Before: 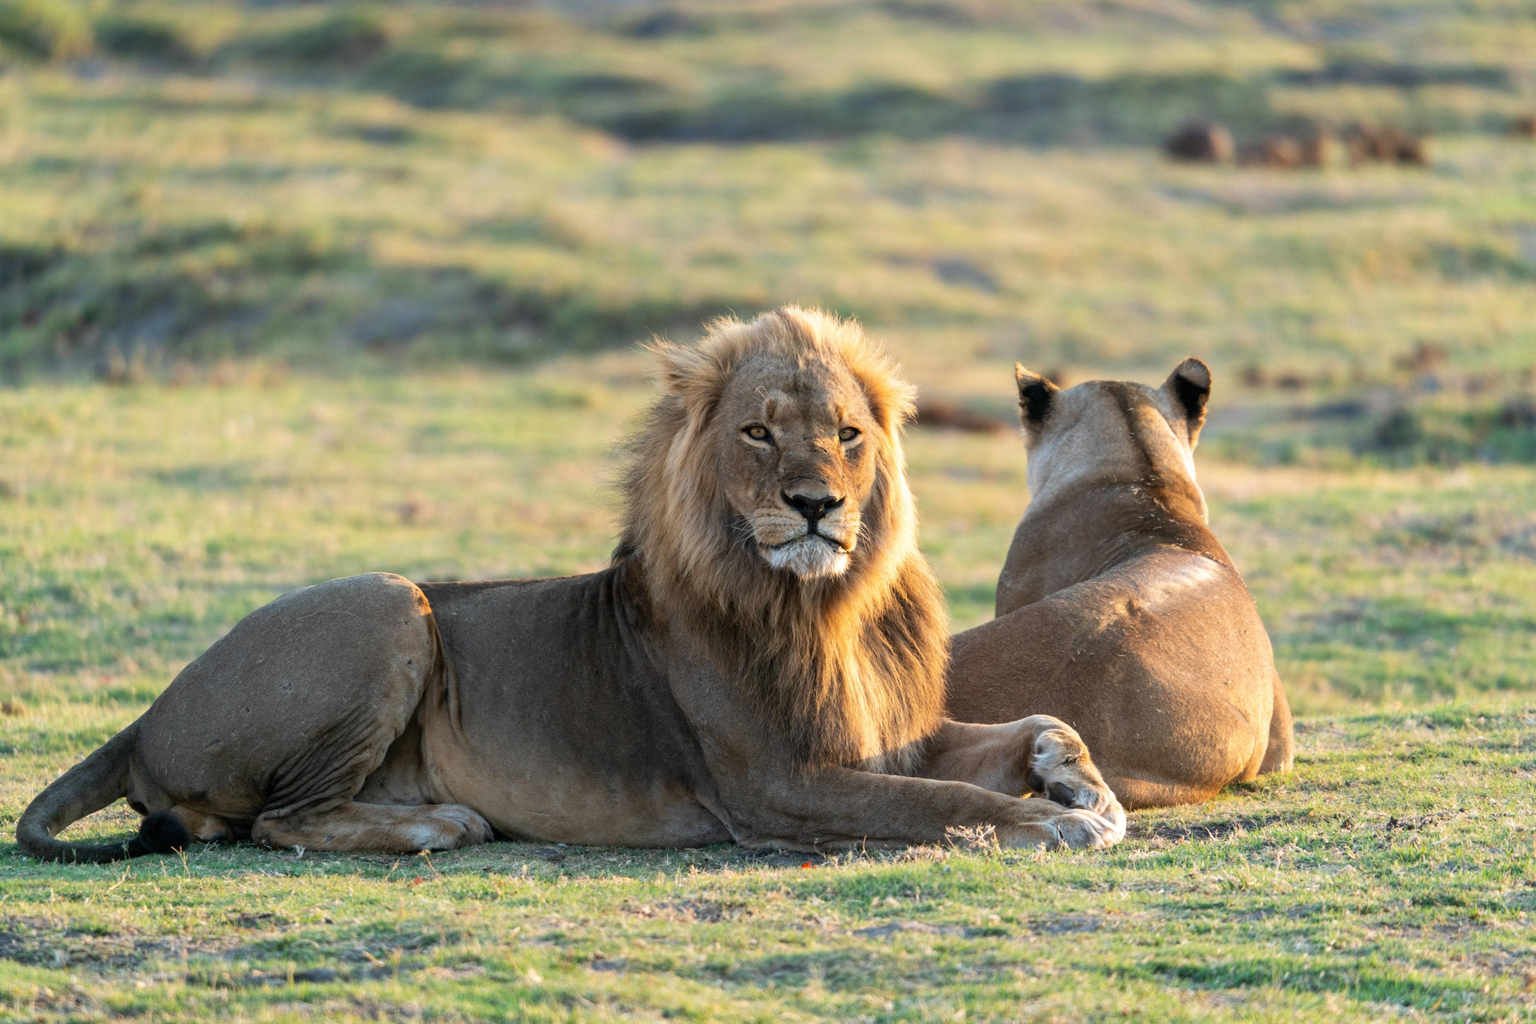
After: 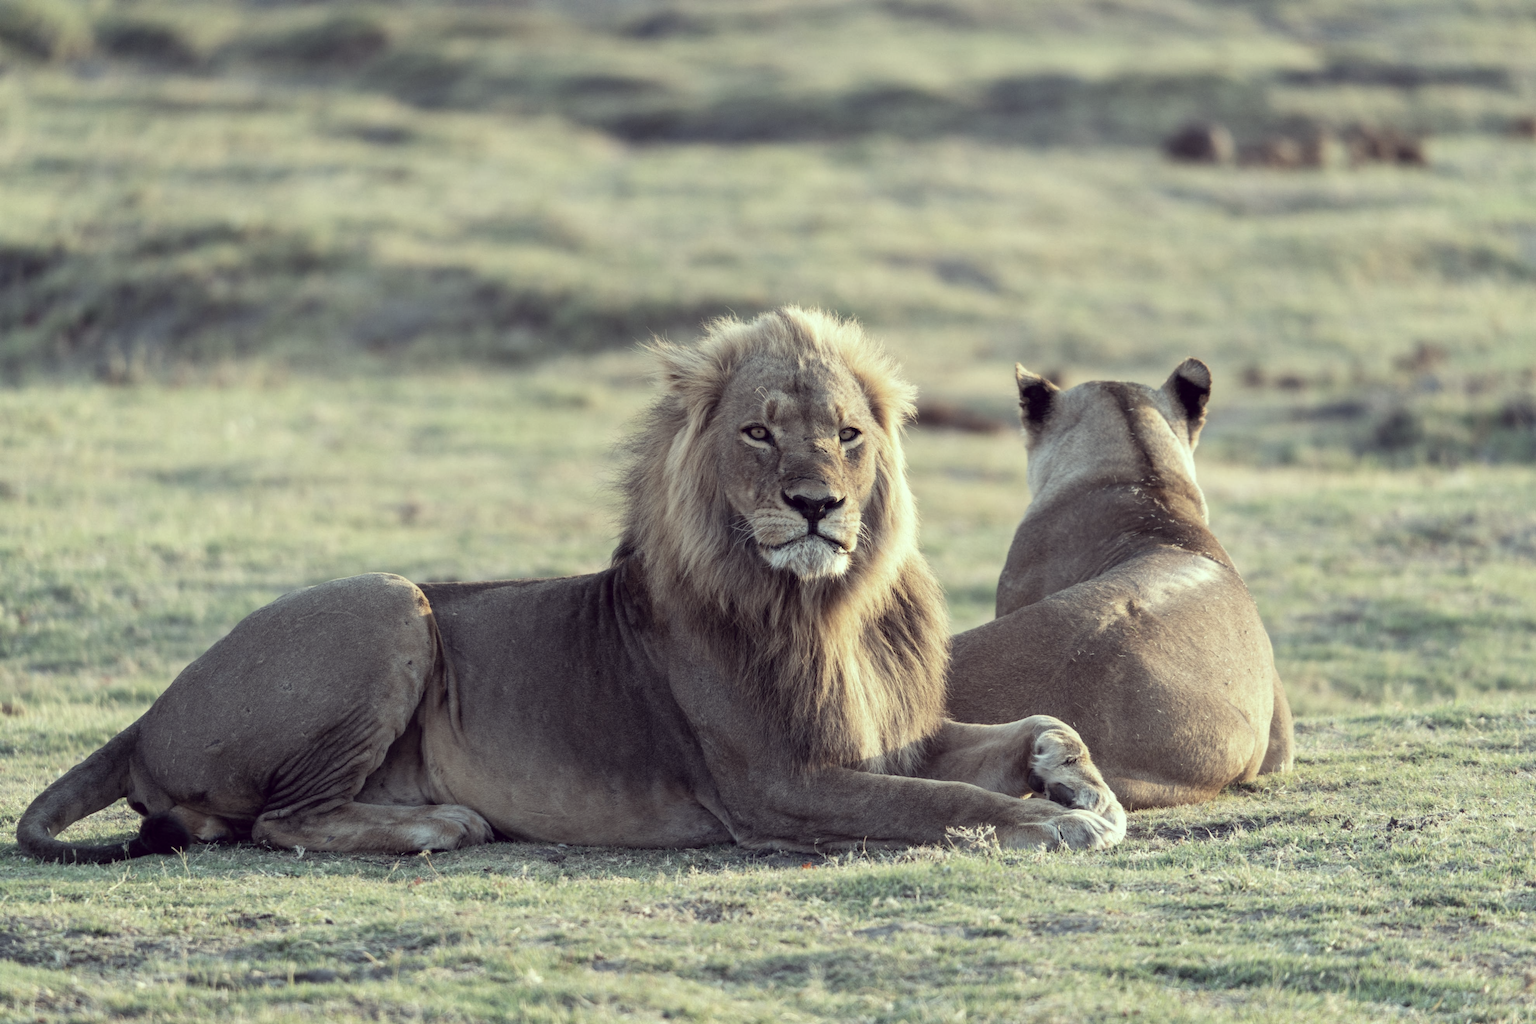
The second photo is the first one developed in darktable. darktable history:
color correction: highlights a* -20.86, highlights b* 20.37, shadows a* 19.72, shadows b* -19.72, saturation 0.414
